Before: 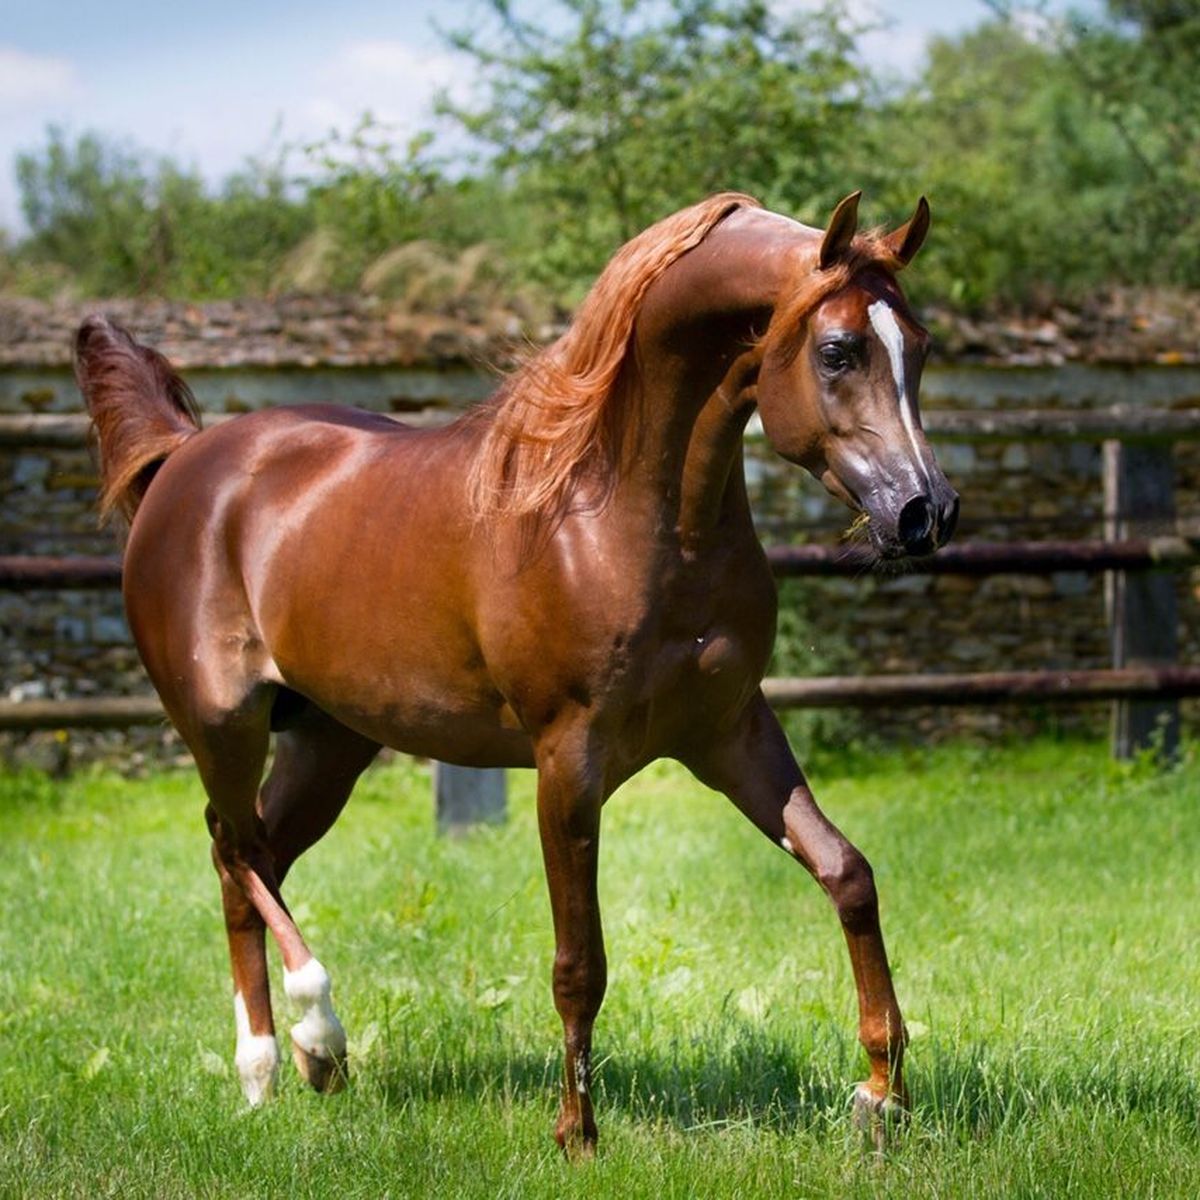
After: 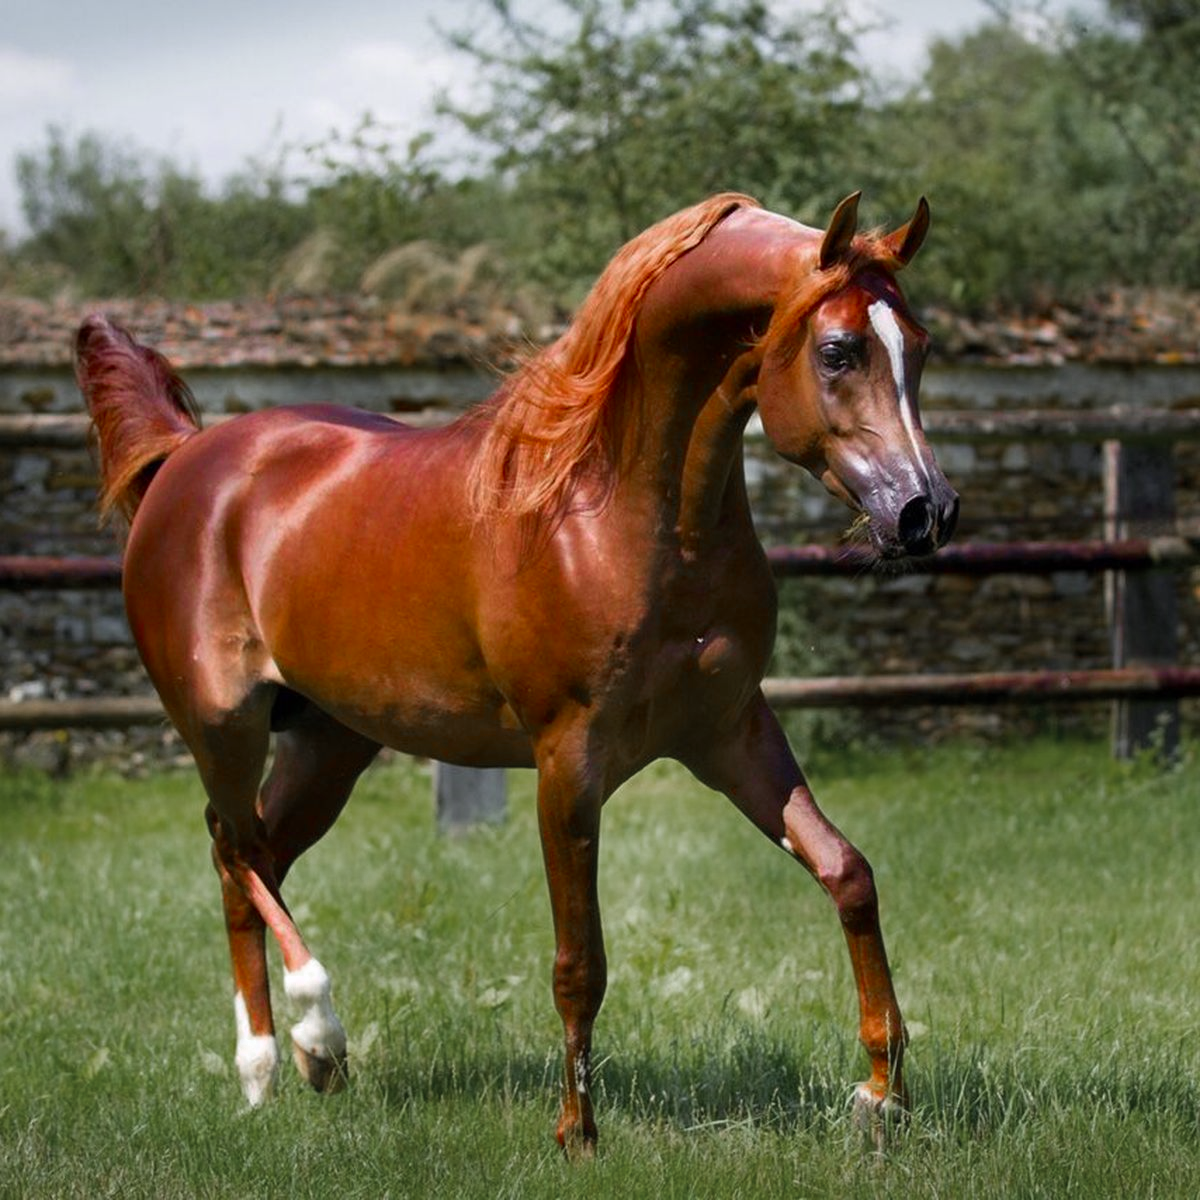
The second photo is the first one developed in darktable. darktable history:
exposure: compensate highlight preservation false
color zones: curves: ch0 [(0, 0.48) (0.209, 0.398) (0.305, 0.332) (0.429, 0.493) (0.571, 0.5) (0.714, 0.5) (0.857, 0.5) (1, 0.48)]; ch1 [(0, 0.736) (0.143, 0.625) (0.225, 0.371) (0.429, 0.256) (0.571, 0.241) (0.714, 0.213) (0.857, 0.48) (1, 0.736)]; ch2 [(0, 0.448) (0.143, 0.498) (0.286, 0.5) (0.429, 0.5) (0.571, 0.5) (0.714, 0.5) (0.857, 0.5) (1, 0.448)]
